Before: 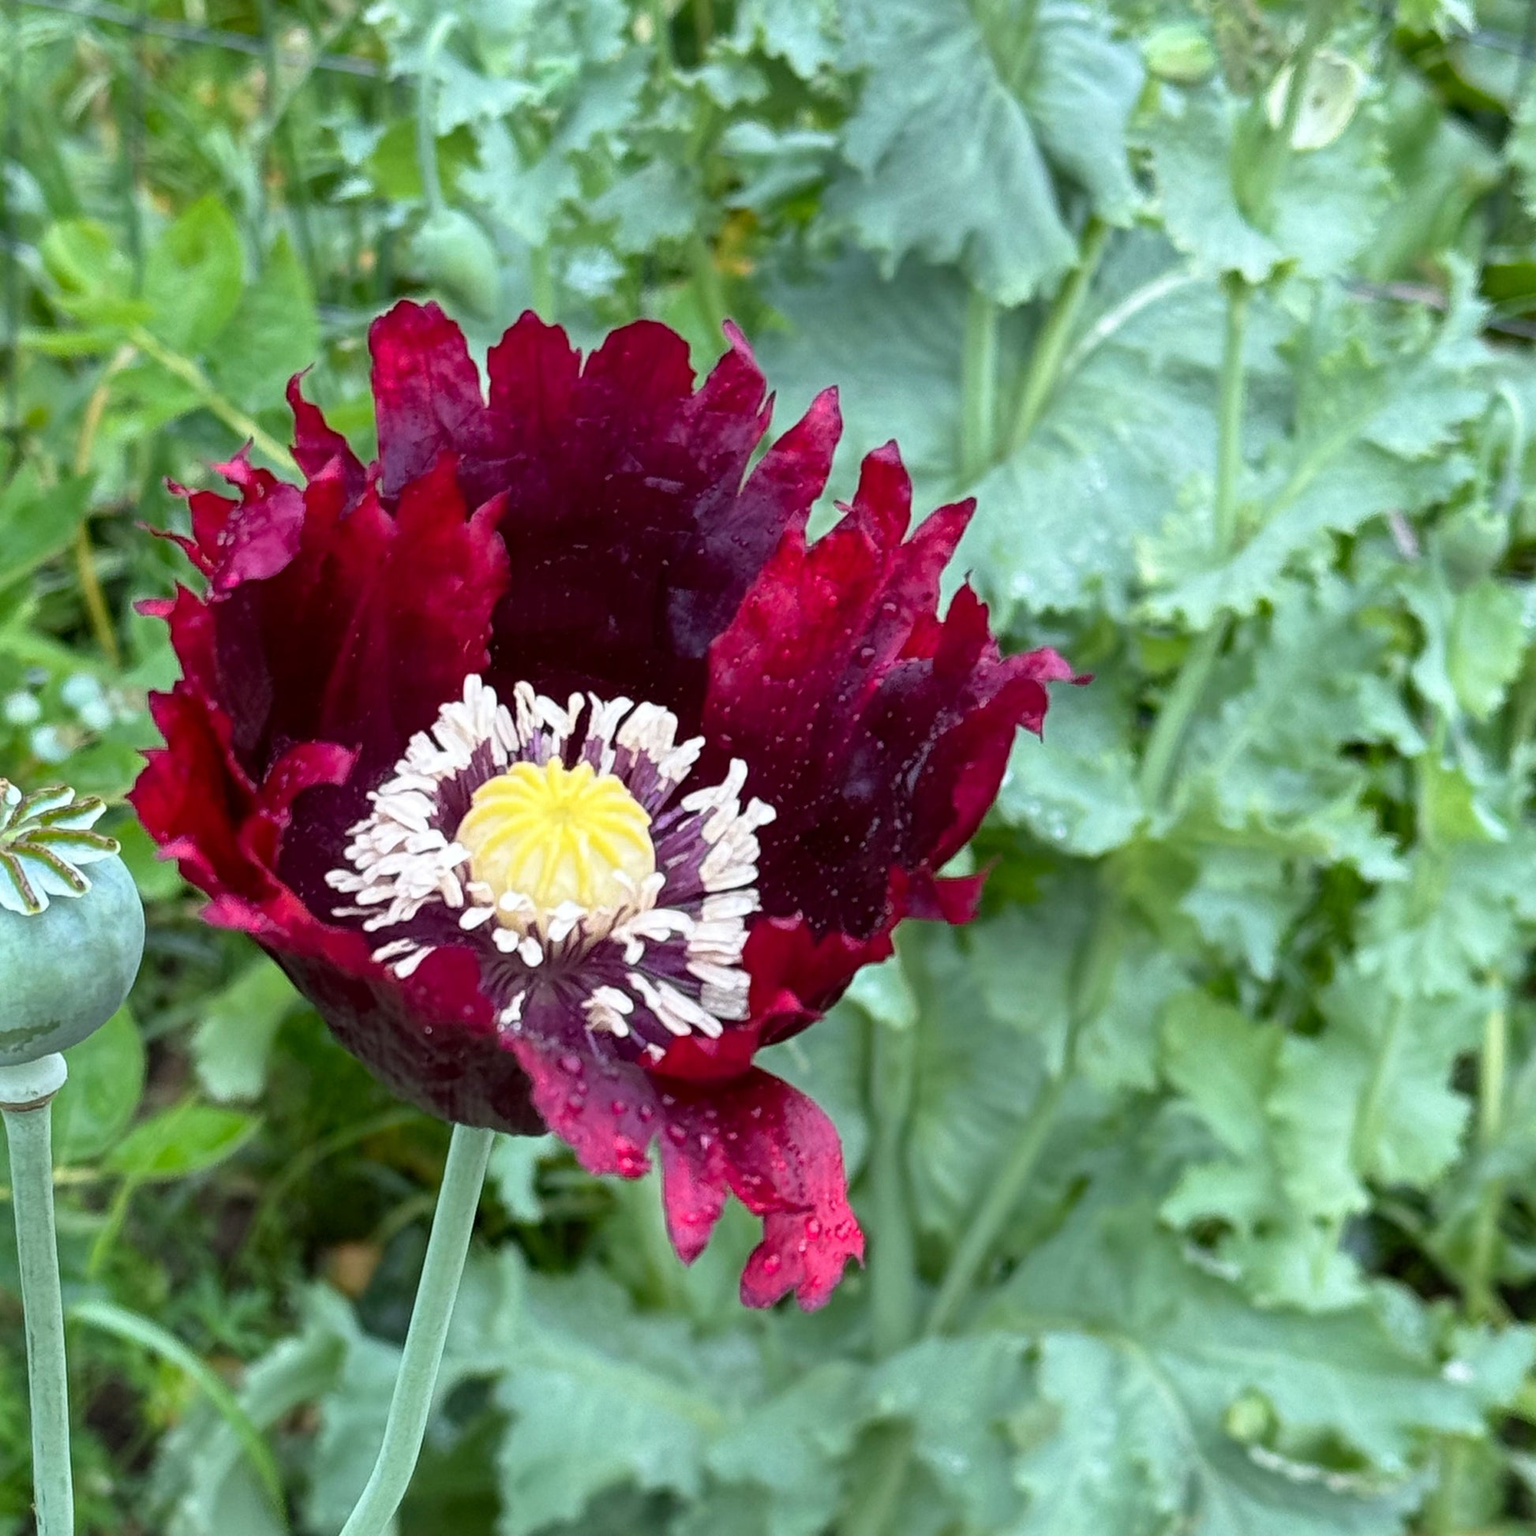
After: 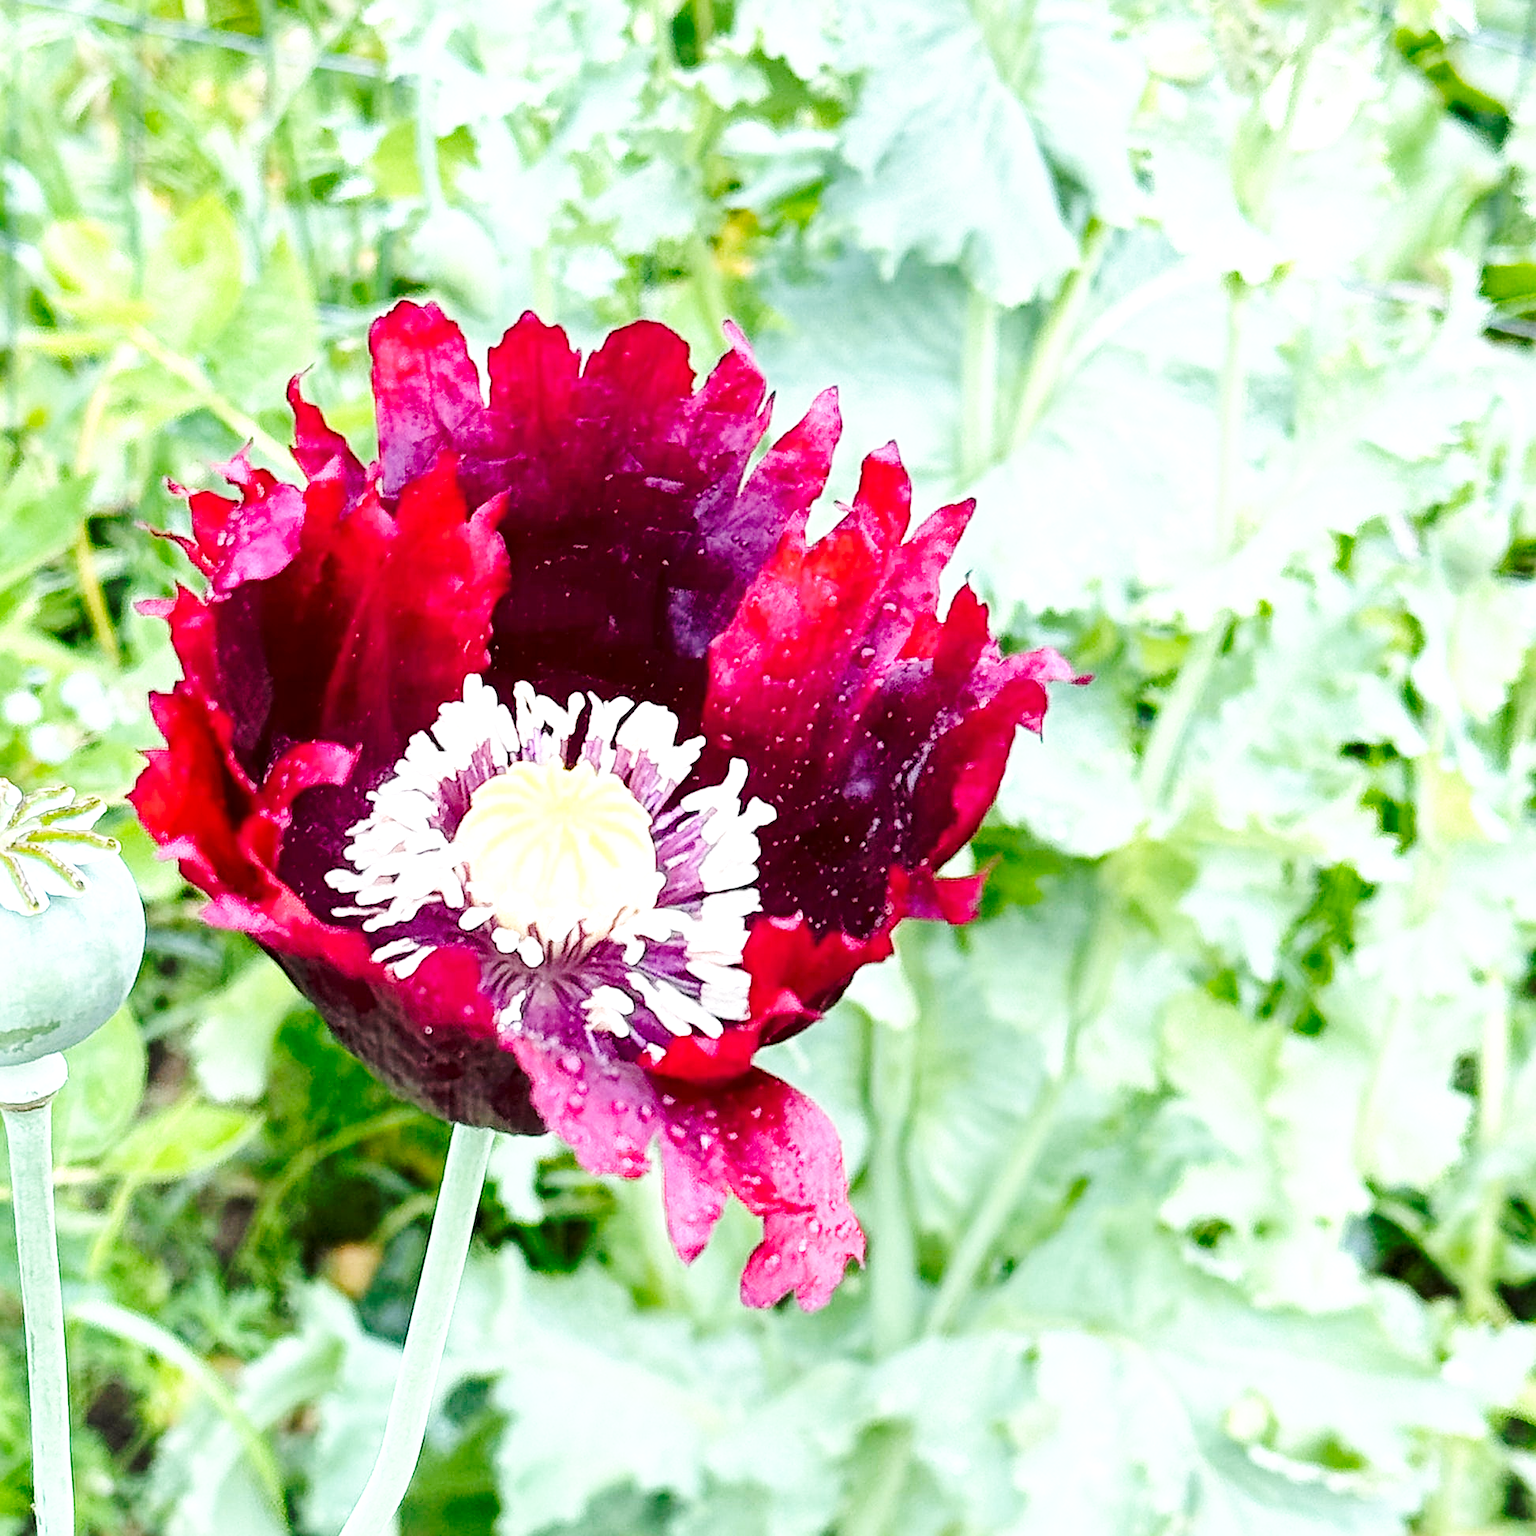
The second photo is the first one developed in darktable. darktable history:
sharpen: on, module defaults
tone curve: curves: ch0 [(0, 0) (0.003, 0.003) (0.011, 0.012) (0.025, 0.026) (0.044, 0.046) (0.069, 0.072) (0.1, 0.104) (0.136, 0.141) (0.177, 0.185) (0.224, 0.247) (0.277, 0.335) (0.335, 0.447) (0.399, 0.539) (0.468, 0.636) (0.543, 0.723) (0.623, 0.803) (0.709, 0.873) (0.801, 0.936) (0.898, 0.978) (1, 1)], preserve colors none
exposure: black level correction 0.001, exposure 0.955 EV, compensate exposure bias true, compensate highlight preservation false
